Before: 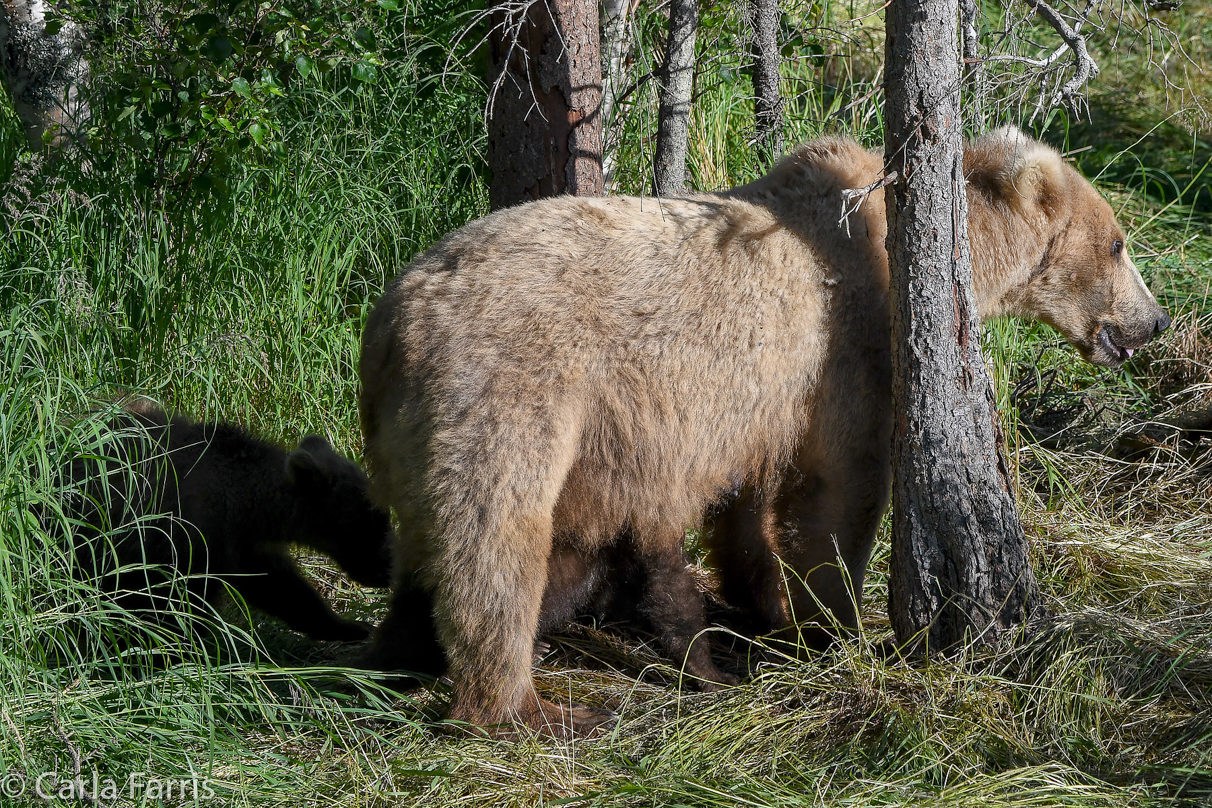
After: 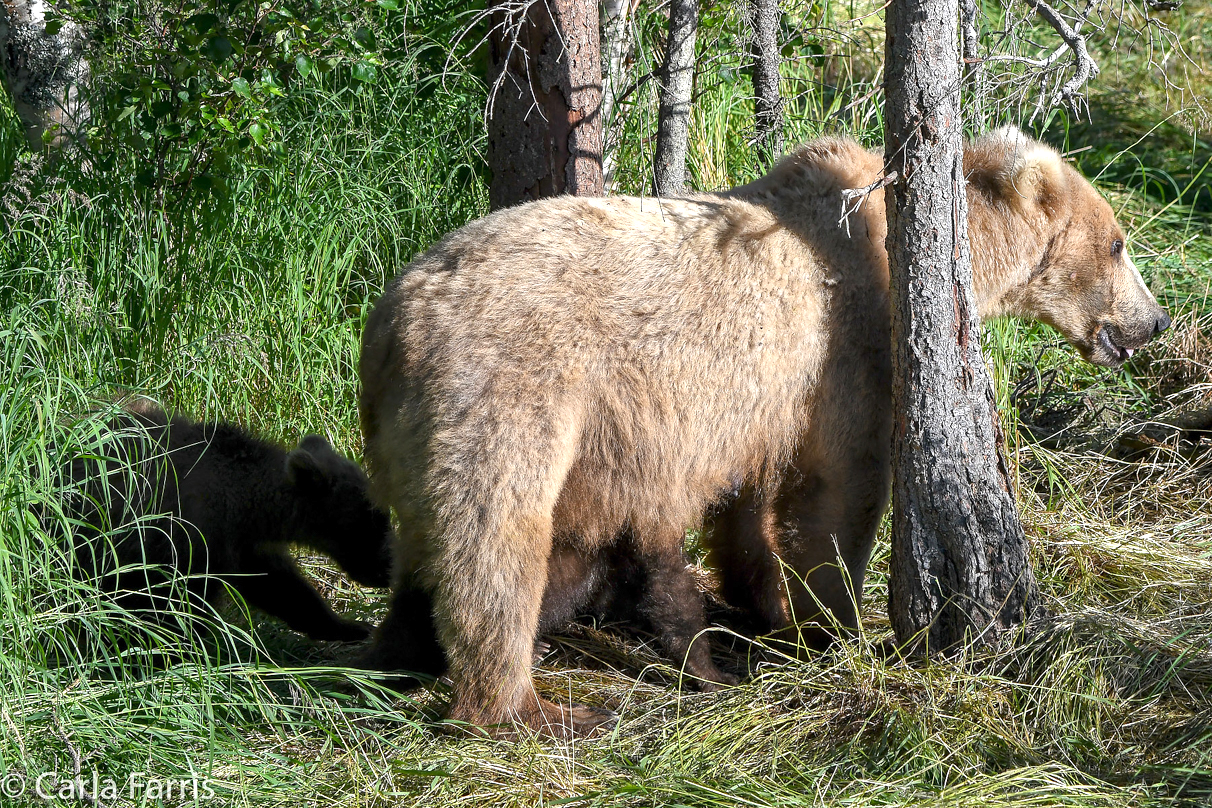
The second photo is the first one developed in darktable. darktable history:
exposure: exposure 0.67 EV, compensate exposure bias true, compensate highlight preservation false
